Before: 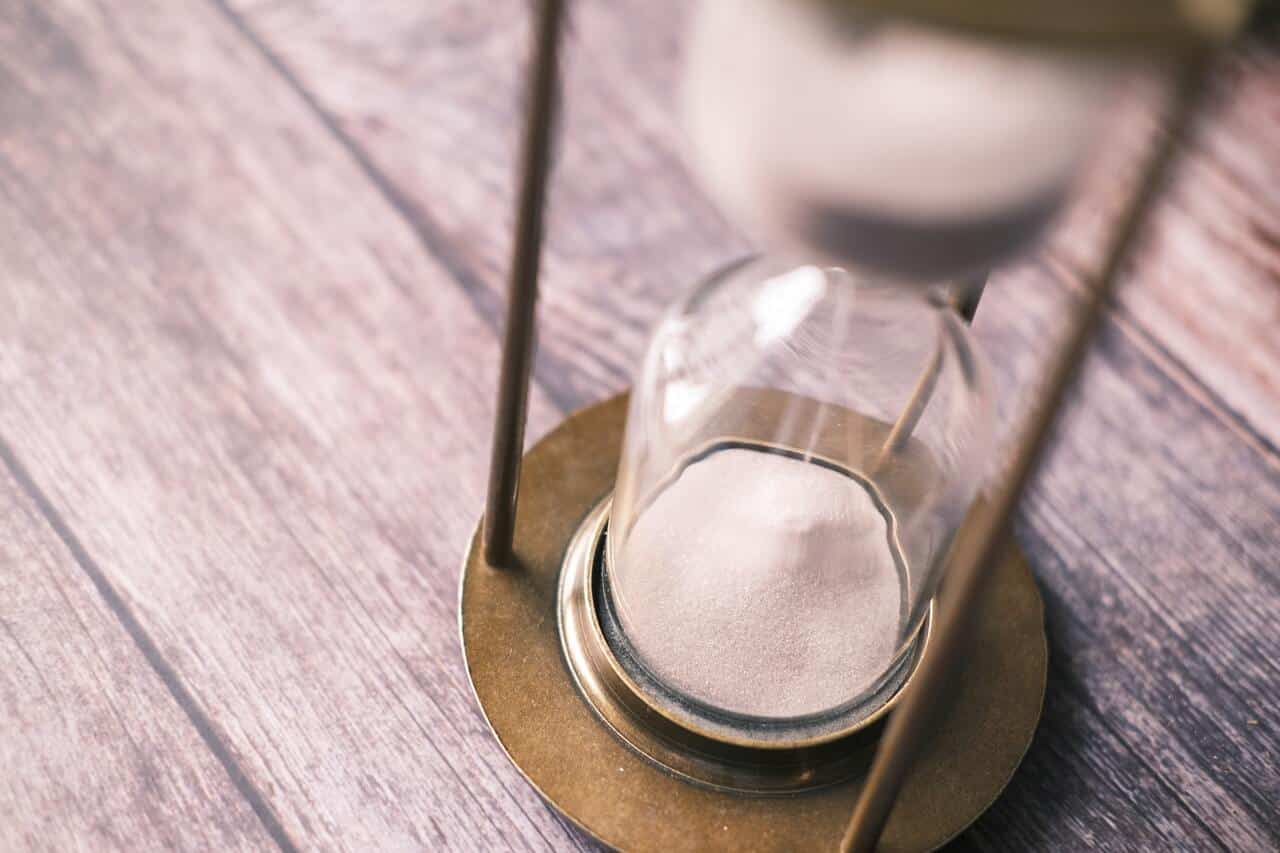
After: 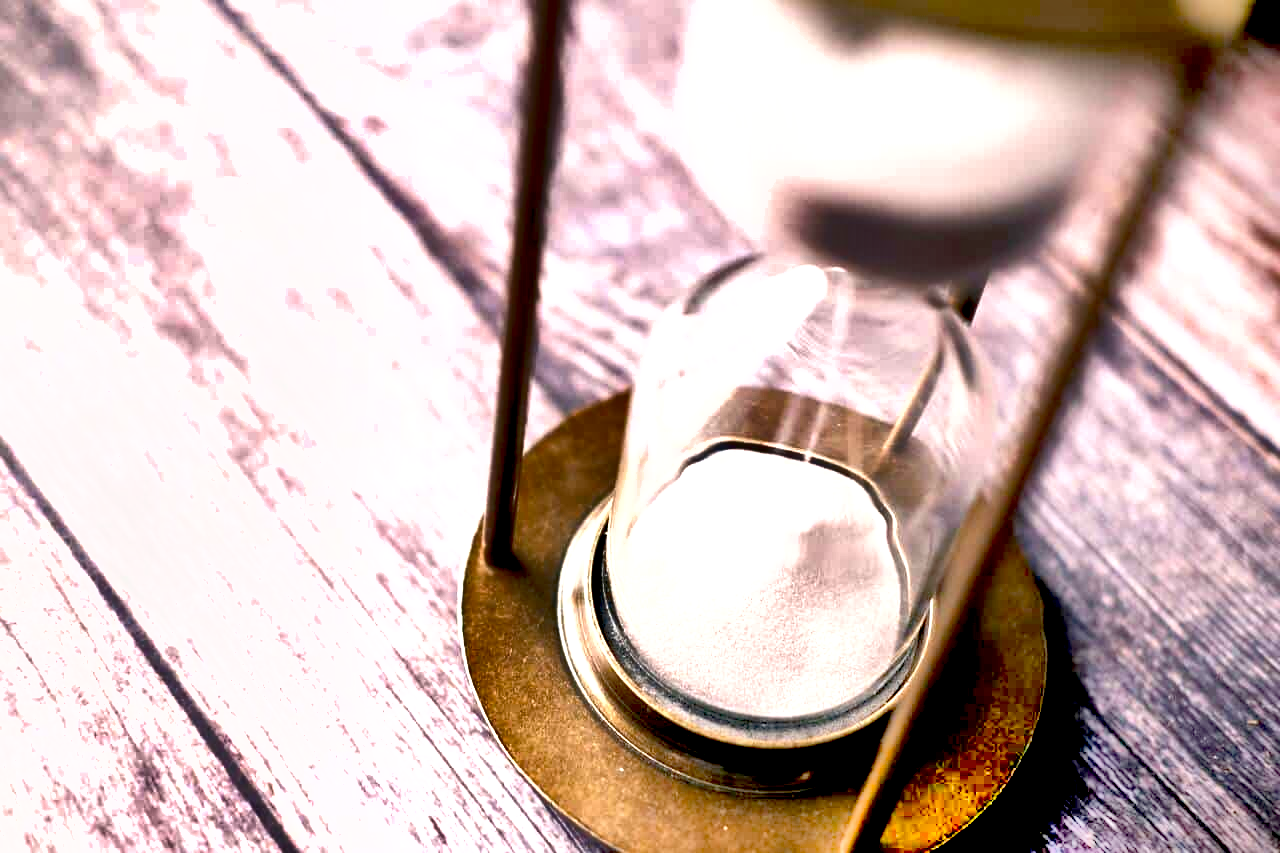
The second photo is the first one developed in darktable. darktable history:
exposure: black level correction 0.036, exposure 0.902 EV, compensate highlight preservation false
shadows and highlights: shadows 75.25, highlights -60.74, soften with gaussian
